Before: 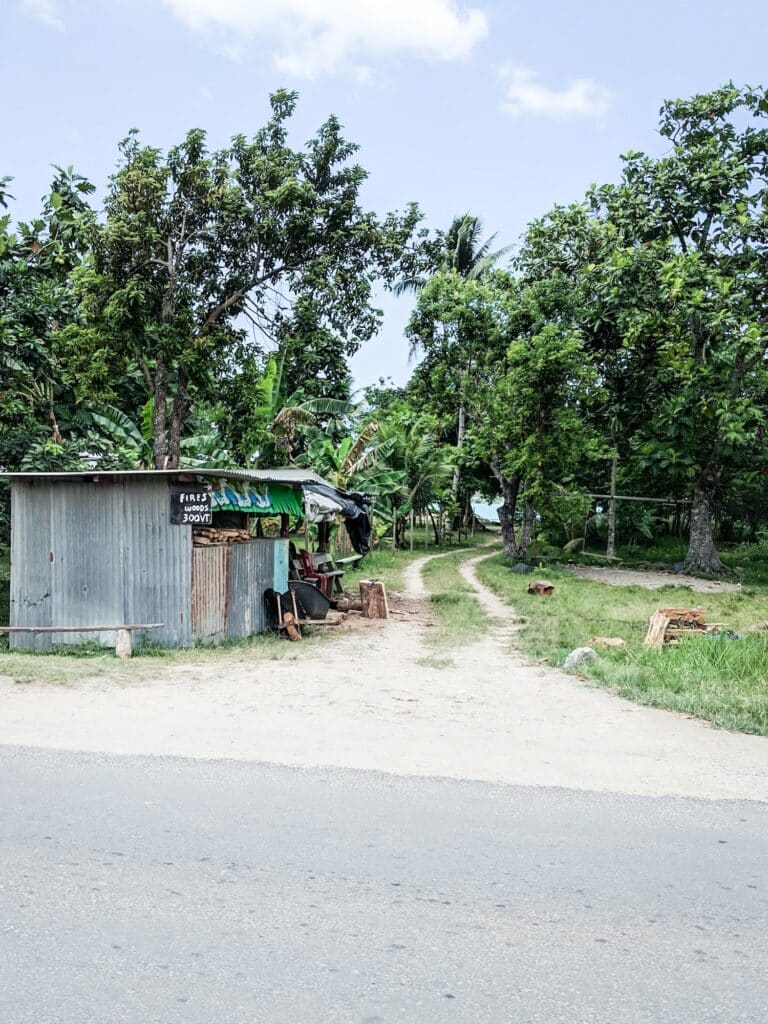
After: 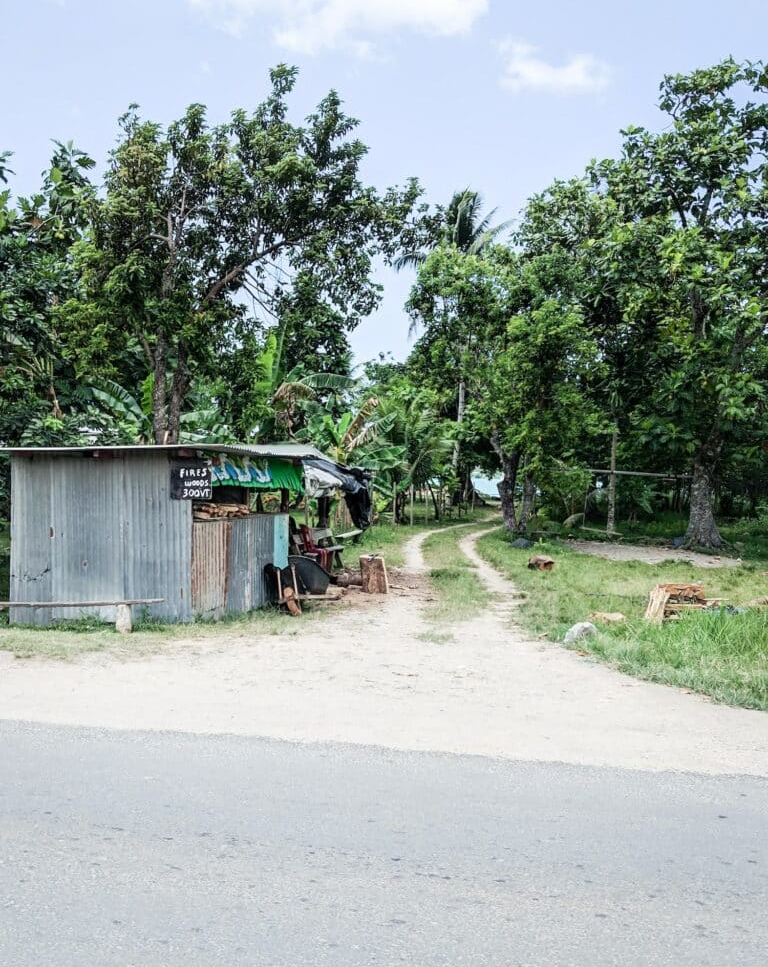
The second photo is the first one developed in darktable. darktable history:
crop and rotate: top 2.516%, bottom 3.009%
